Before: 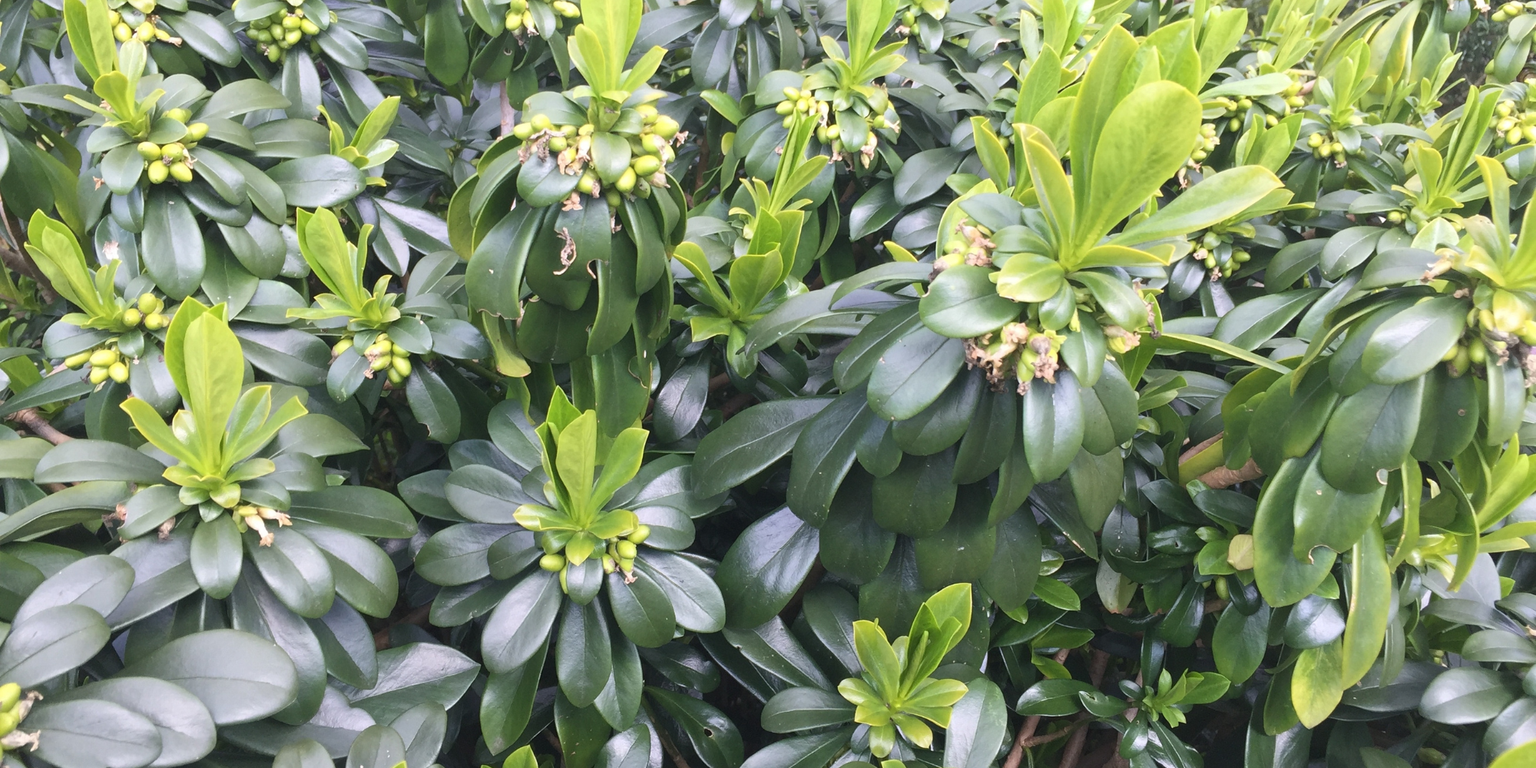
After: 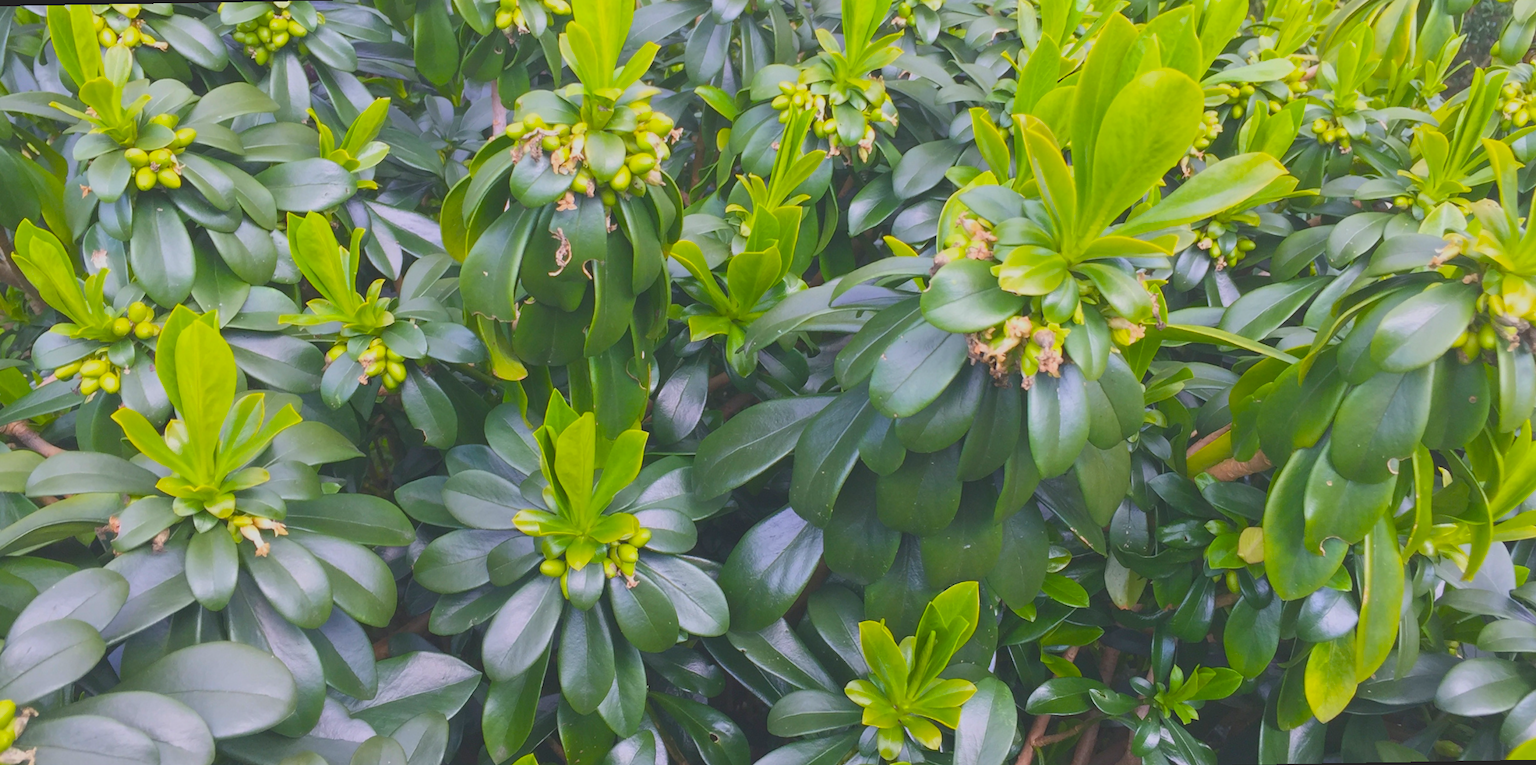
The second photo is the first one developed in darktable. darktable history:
rotate and perspective: rotation -1°, crop left 0.011, crop right 0.989, crop top 0.025, crop bottom 0.975
color balance rgb: linear chroma grading › global chroma 15%, perceptual saturation grading › global saturation 30%
contrast brightness saturation: contrast -0.28
